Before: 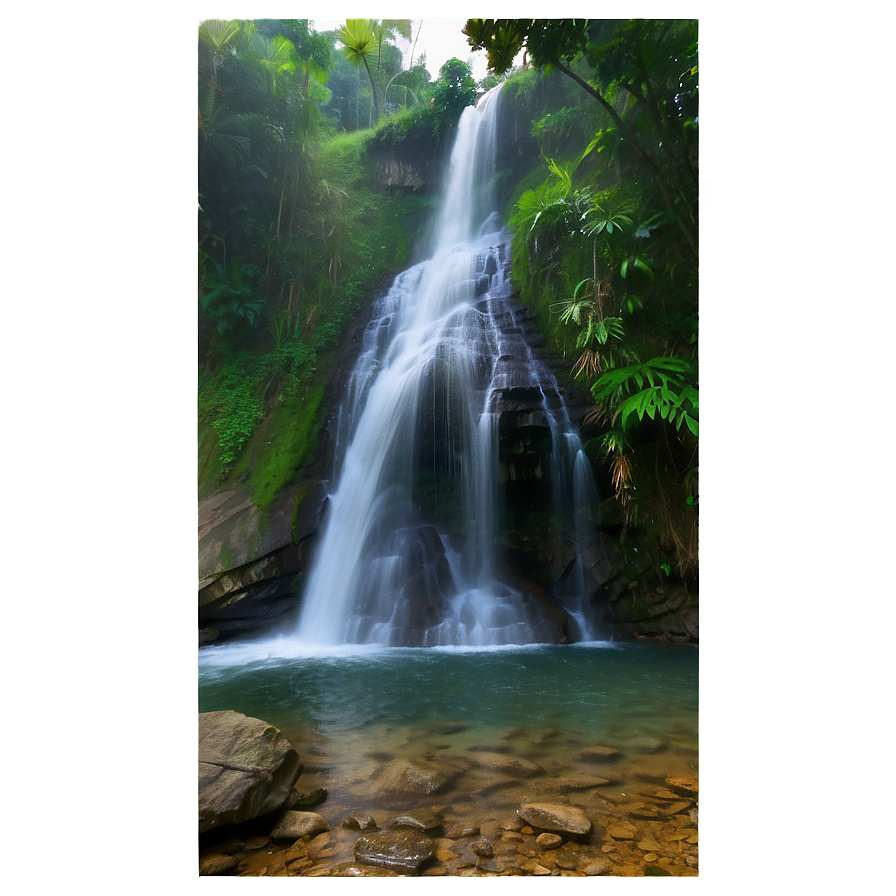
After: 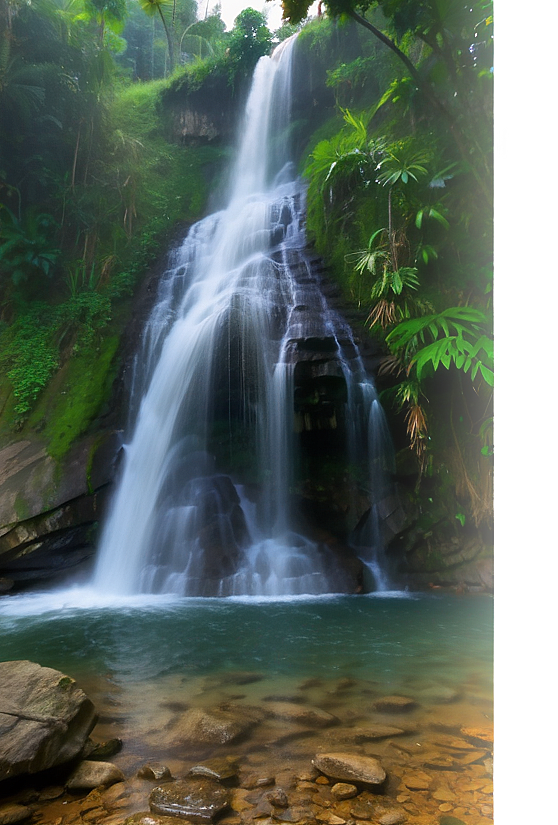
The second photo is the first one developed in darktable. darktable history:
rotate and perspective: automatic cropping off
bloom: size 13.65%, threshold 98.39%, strength 4.82%
crop and rotate: left 22.918%, top 5.629%, right 14.711%, bottom 2.247%
